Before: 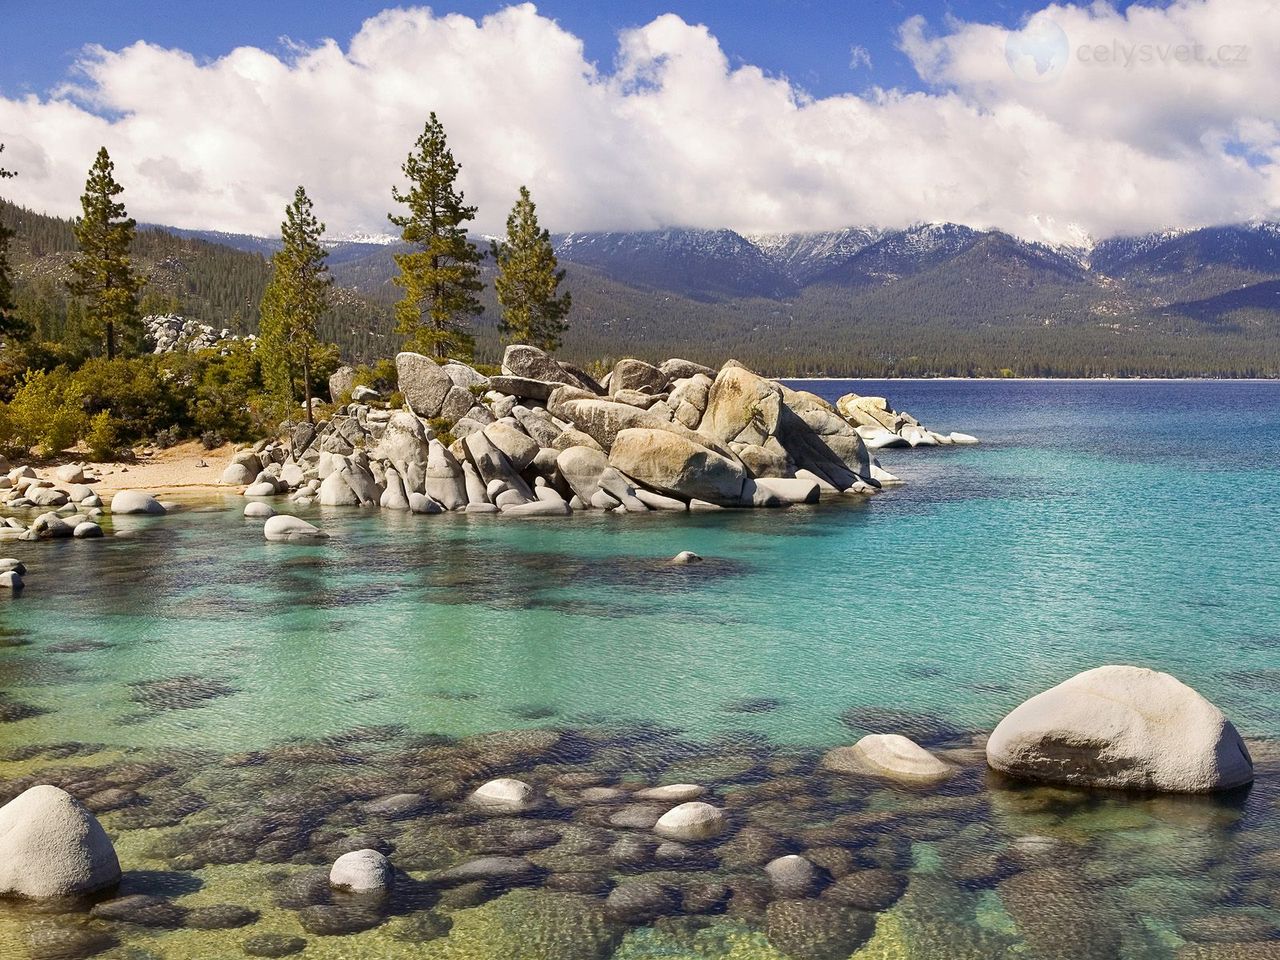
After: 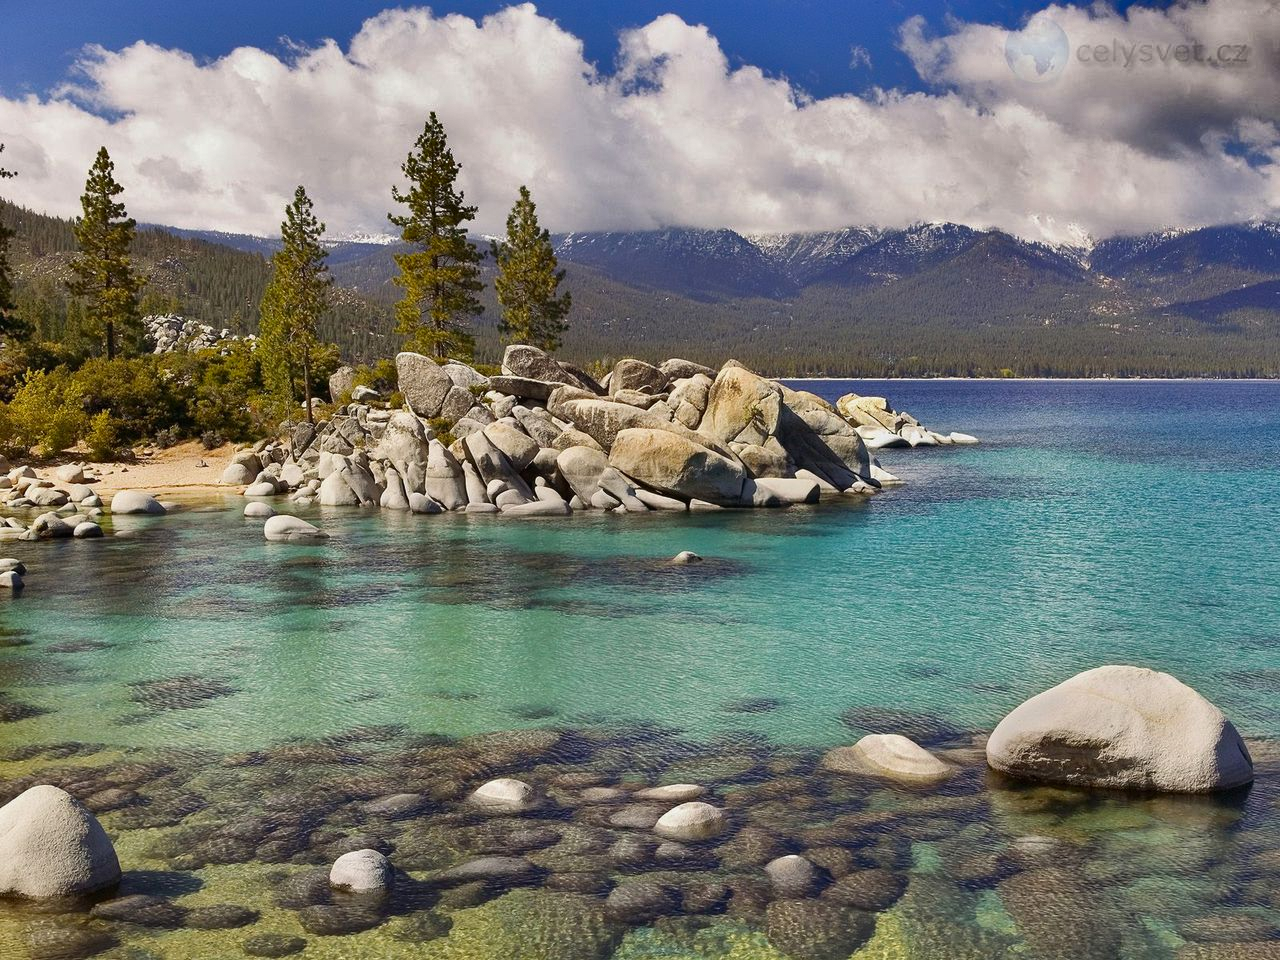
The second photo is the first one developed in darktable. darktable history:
contrast brightness saturation: contrast -0.014, brightness -0.01, saturation 0.034
shadows and highlights: radius 123.99, shadows 99.64, white point adjustment -3, highlights -99.63, soften with gaussian
